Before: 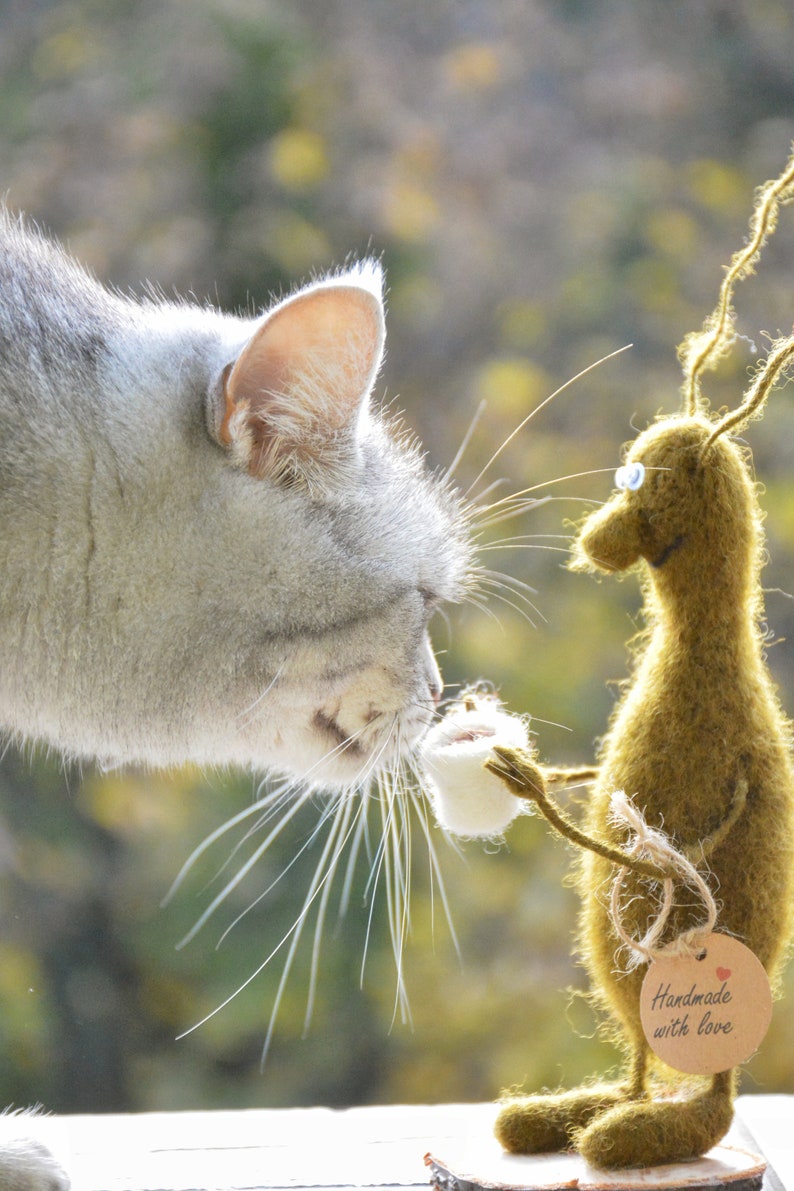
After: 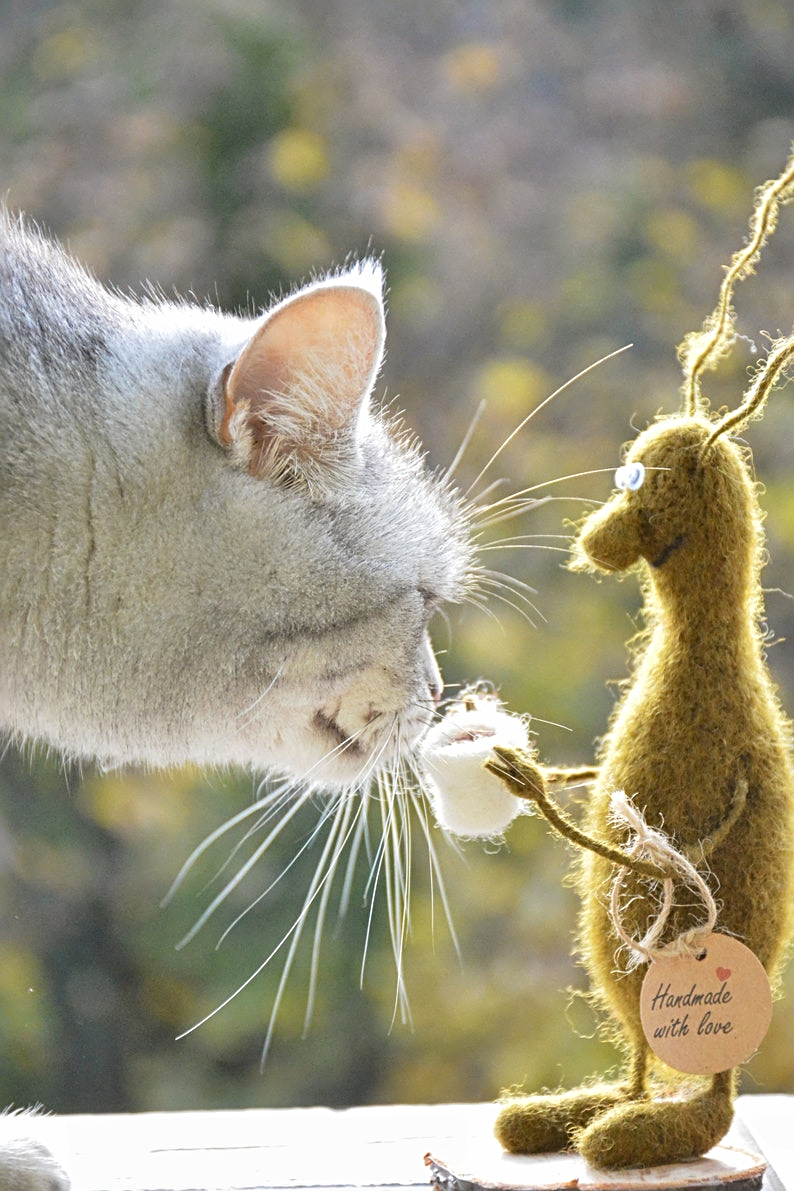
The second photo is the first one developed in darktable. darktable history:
sharpen: radius 3.082
